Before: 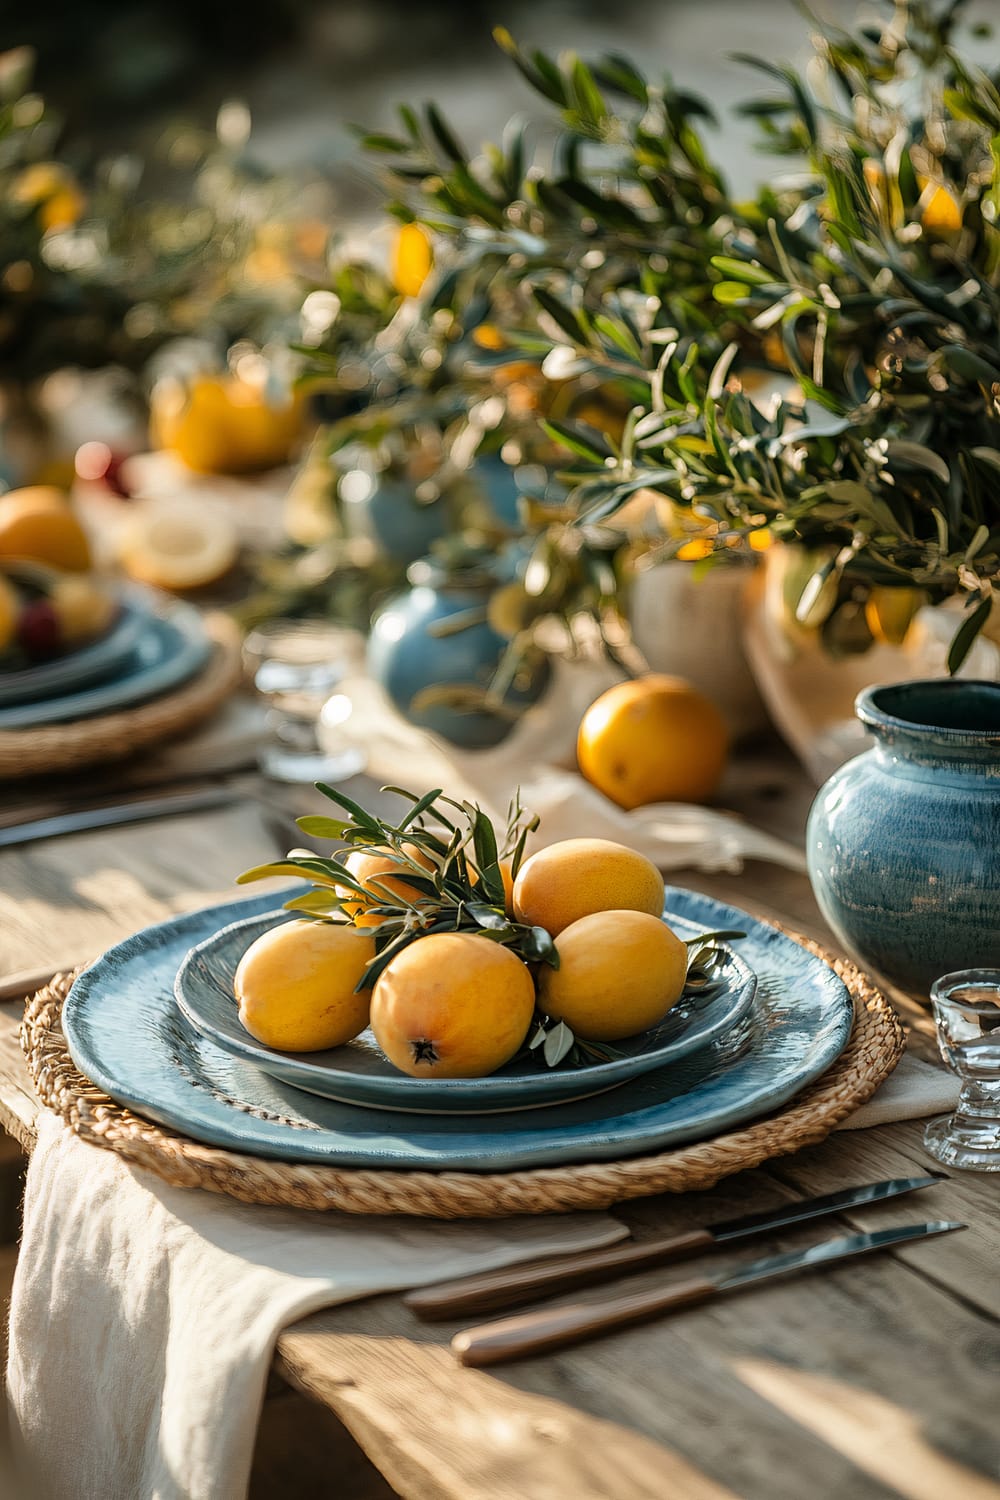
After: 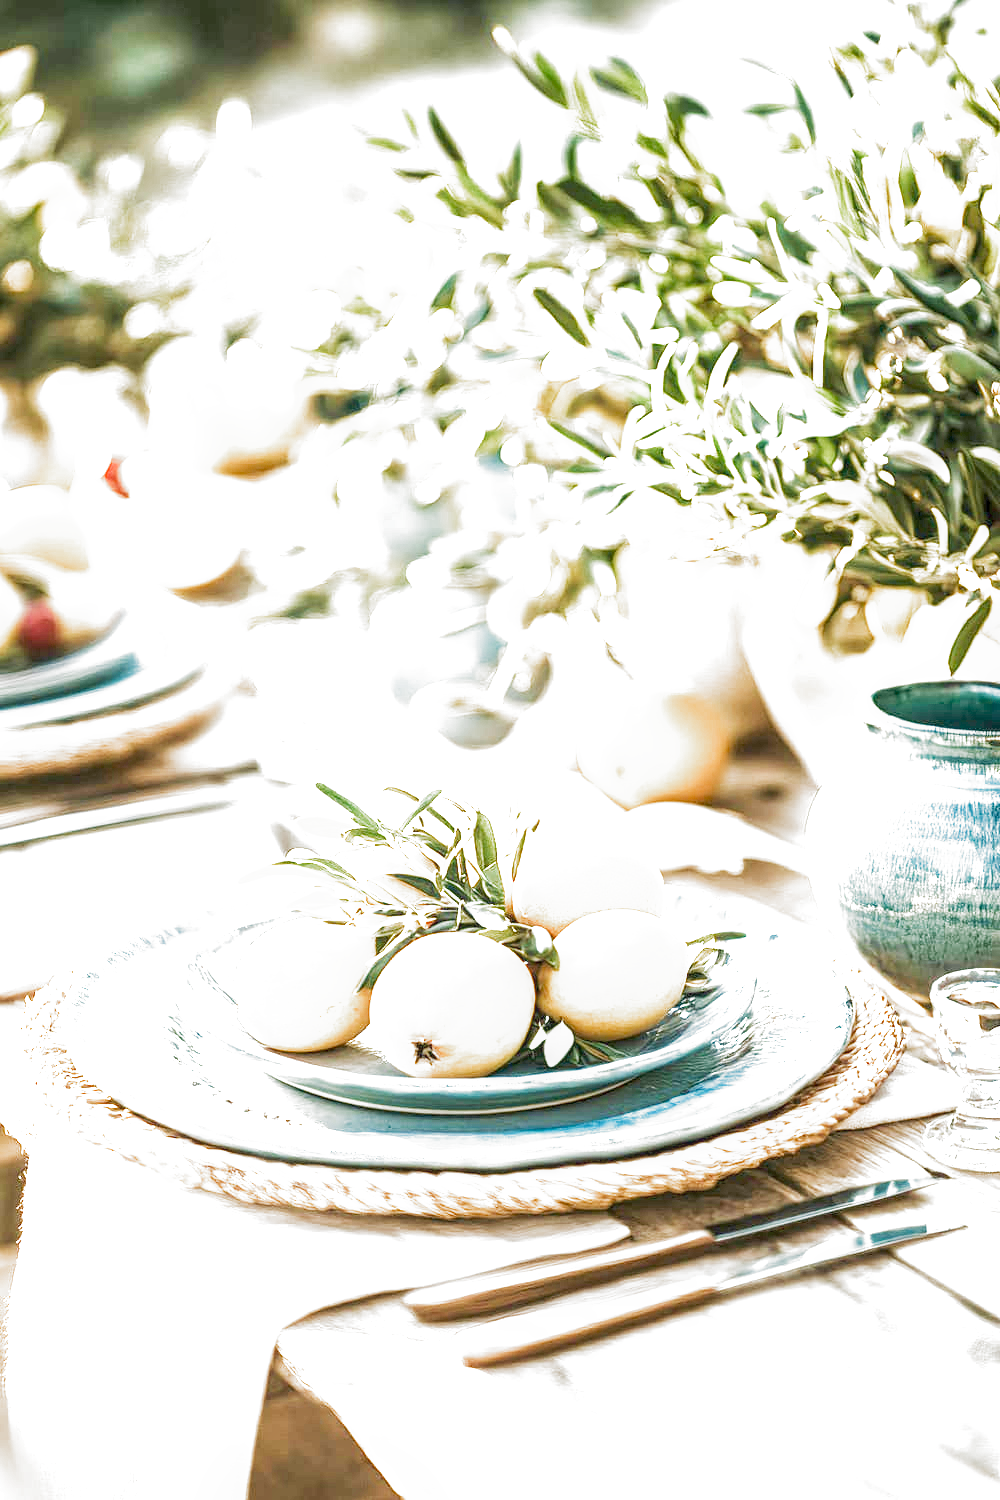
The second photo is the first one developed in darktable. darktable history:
velvia: on, module defaults
filmic rgb: black relative exposure -11.32 EV, white relative exposure 3.23 EV, threshold 2.96 EV, hardness 6.69, preserve chrominance no, color science v5 (2021), contrast in shadows safe, contrast in highlights safe, enable highlight reconstruction true
exposure: black level correction 0, exposure 4.025 EV, compensate highlight preservation false
local contrast: on, module defaults
